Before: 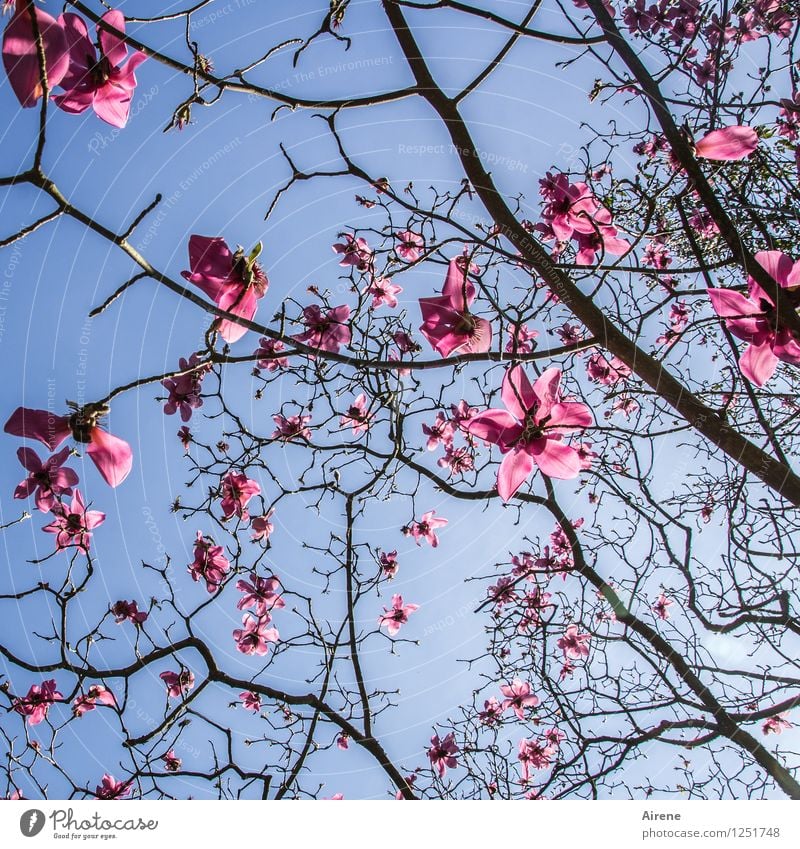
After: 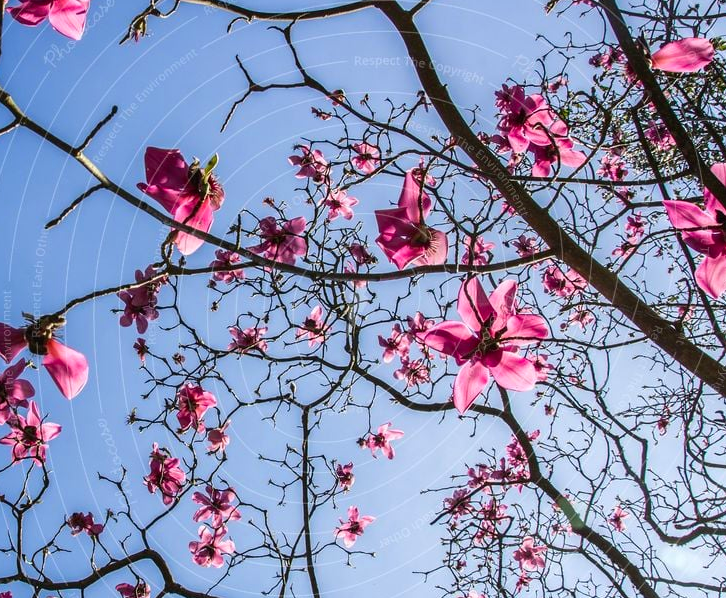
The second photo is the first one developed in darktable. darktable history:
crop: left 5.564%, top 10.416%, right 3.641%, bottom 19.145%
contrast brightness saturation: saturation 0.185
